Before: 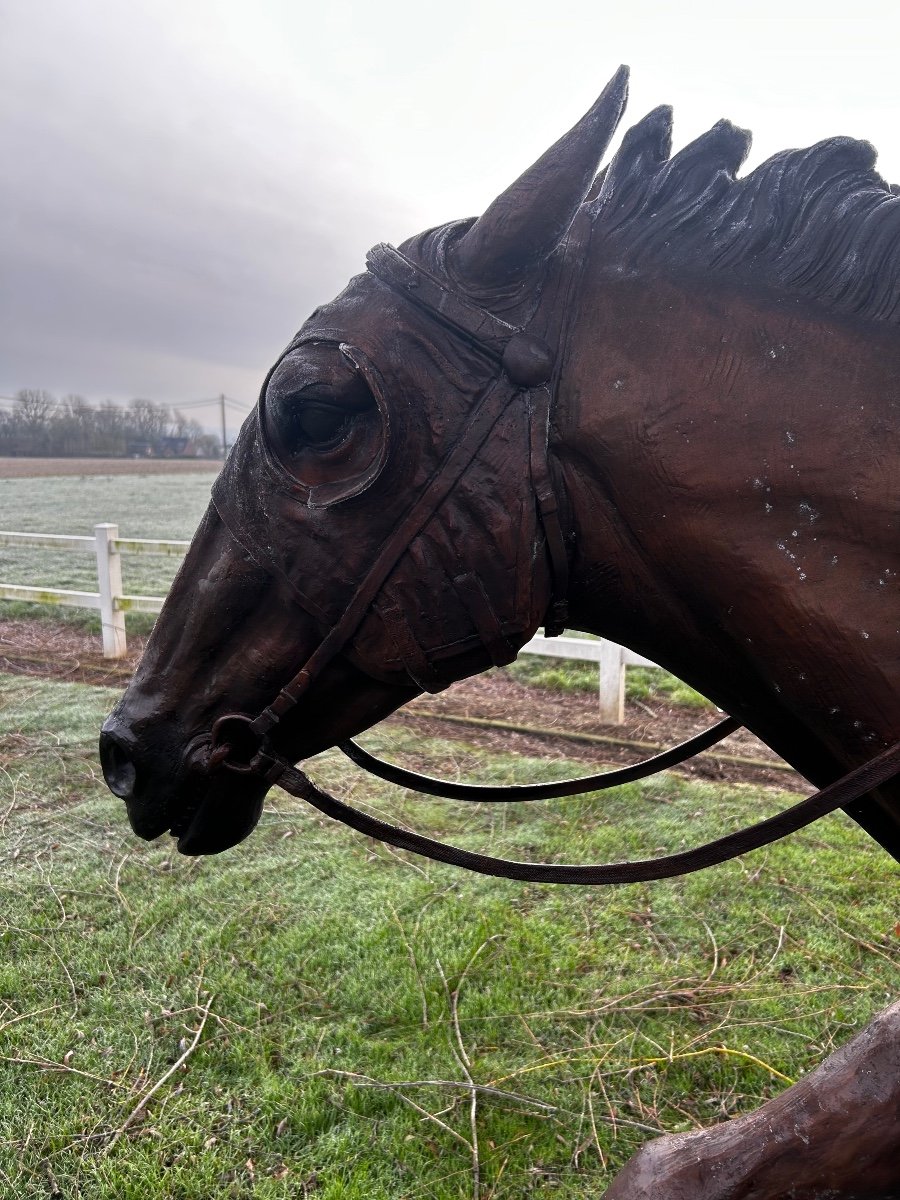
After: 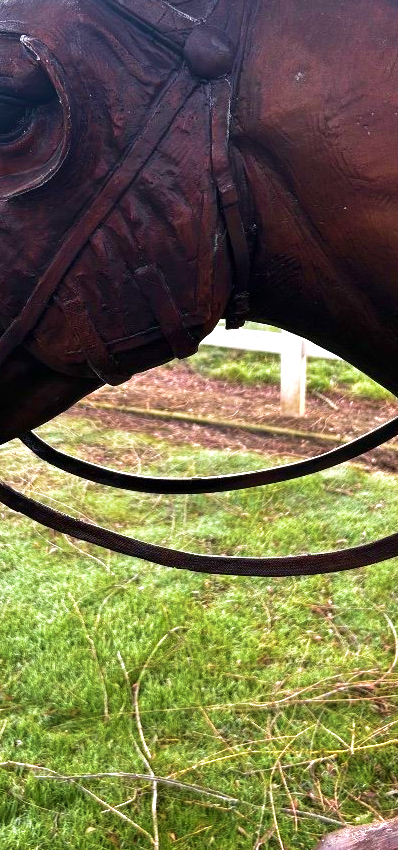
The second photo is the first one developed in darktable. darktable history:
velvia: strength 66.96%, mid-tones bias 0.976
exposure: black level correction 0, exposure 0.701 EV, compensate highlight preservation false
crop: left 35.549%, top 25.748%, right 20.133%, bottom 3.376%
